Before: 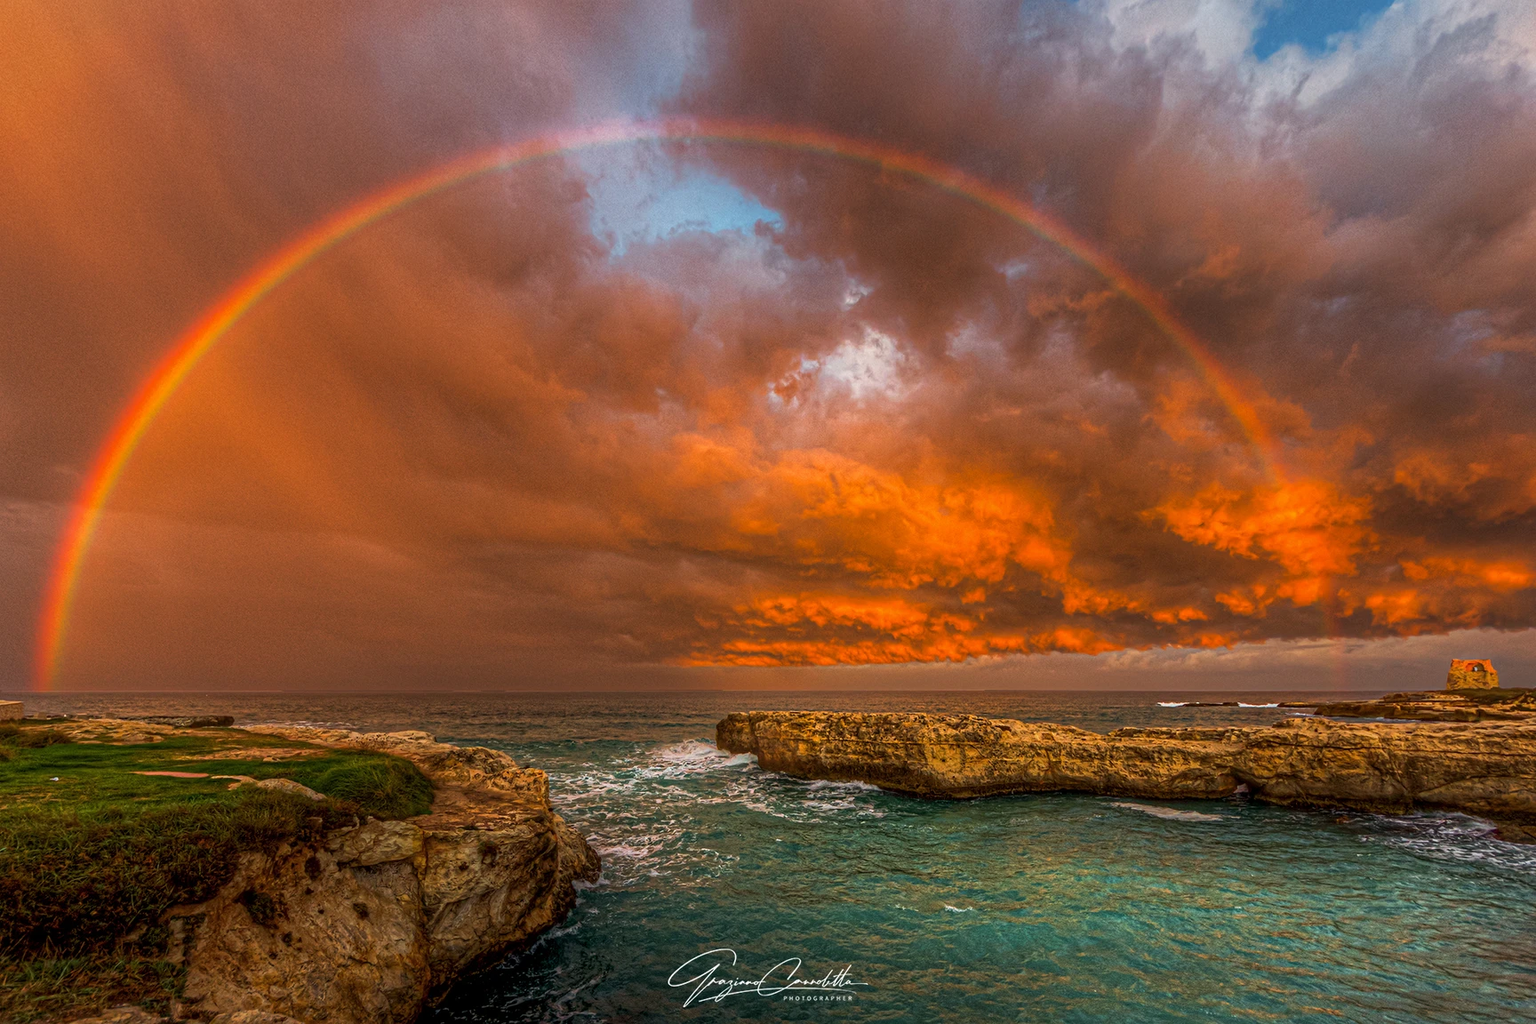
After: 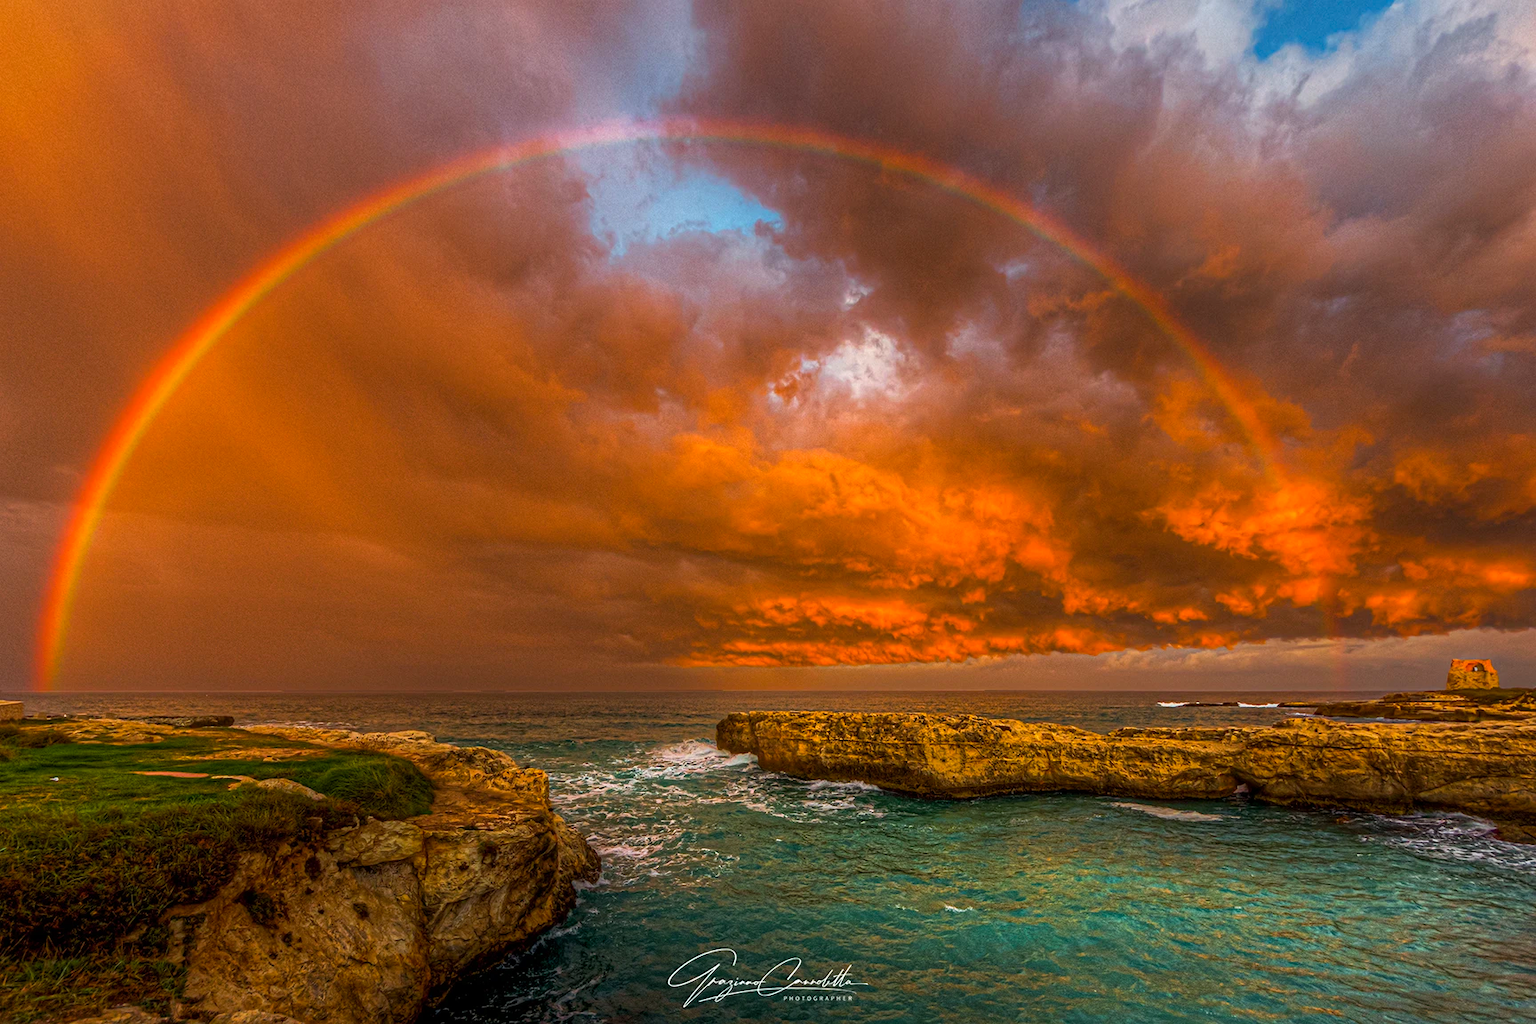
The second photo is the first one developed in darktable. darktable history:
color balance rgb: linear chroma grading › global chroma 15.176%, perceptual saturation grading › global saturation 0.627%, perceptual brilliance grading › highlights 2.819%, global vibrance 20%
